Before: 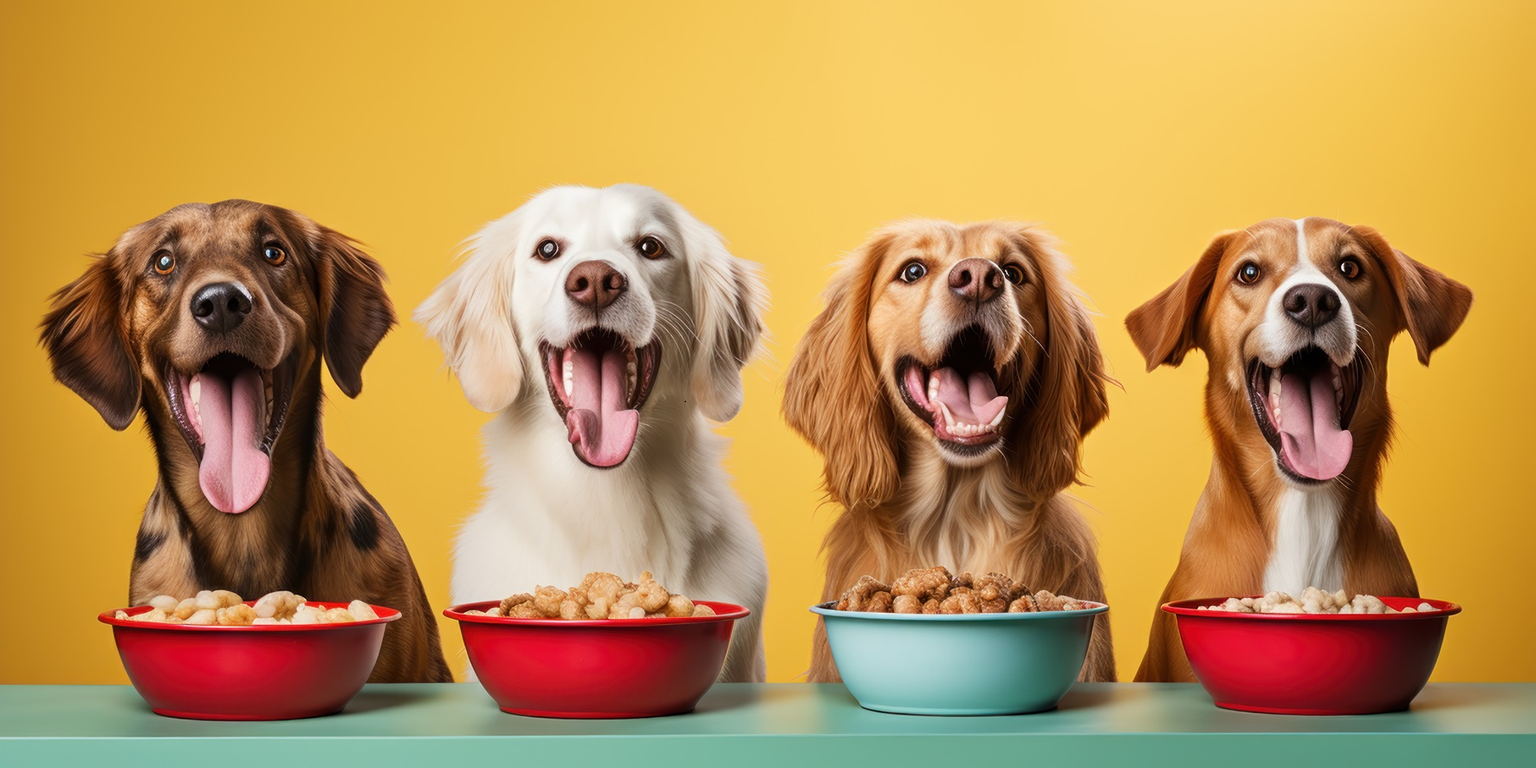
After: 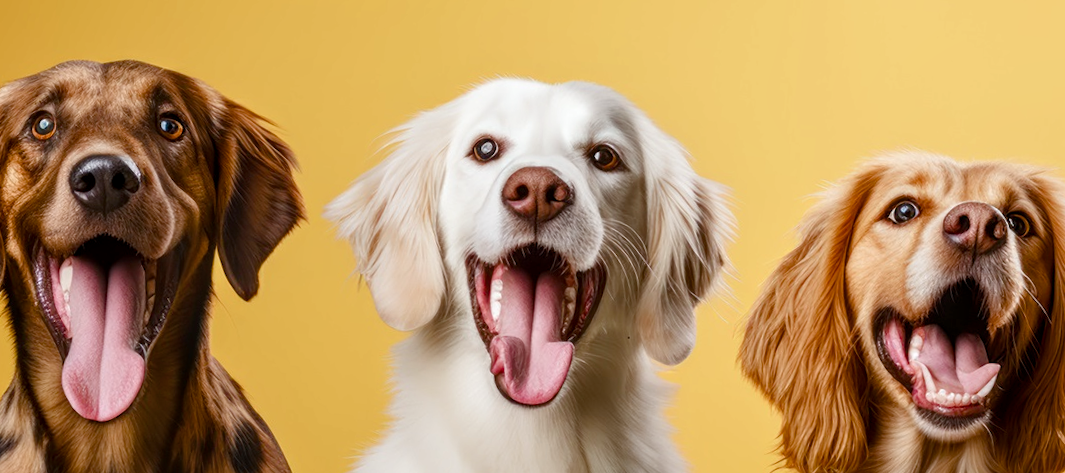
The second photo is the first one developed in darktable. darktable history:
color balance rgb: perceptual saturation grading › global saturation 20%, perceptual saturation grading › highlights -25%, perceptual saturation grading › shadows 50%, global vibrance -25%
local contrast: on, module defaults
white balance: red 0.988, blue 1.017
crop and rotate: angle -4.99°, left 2.122%, top 6.945%, right 27.566%, bottom 30.519%
